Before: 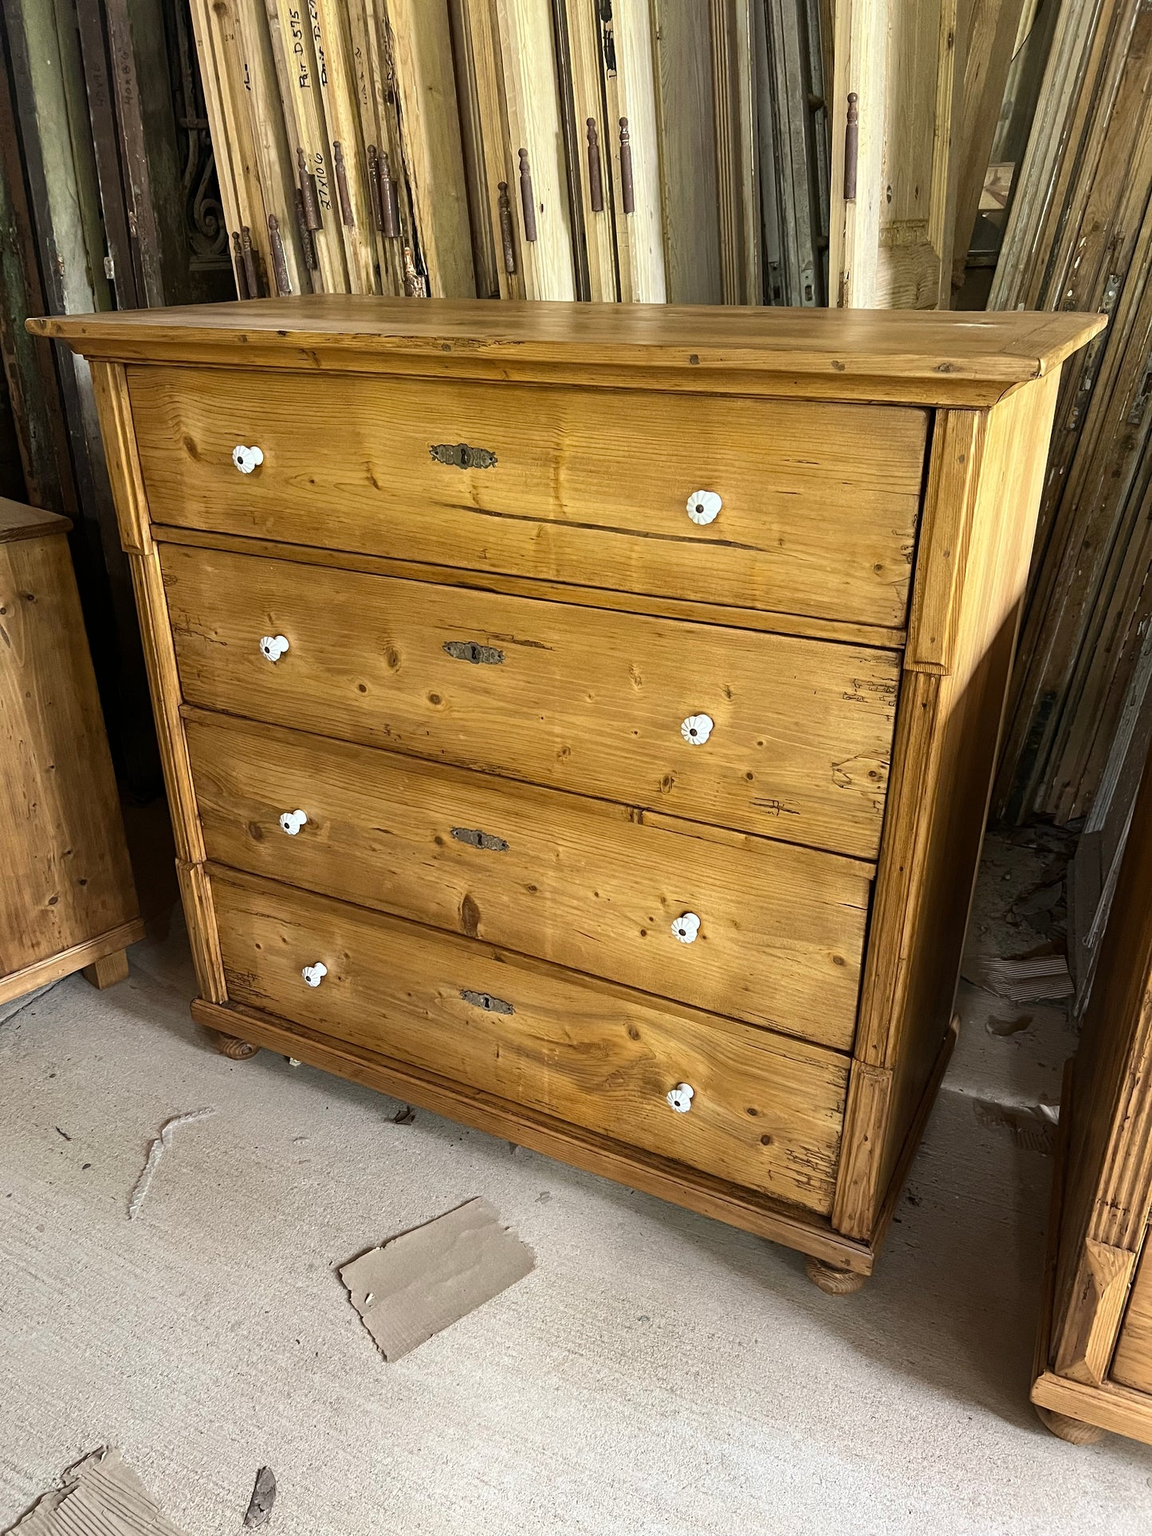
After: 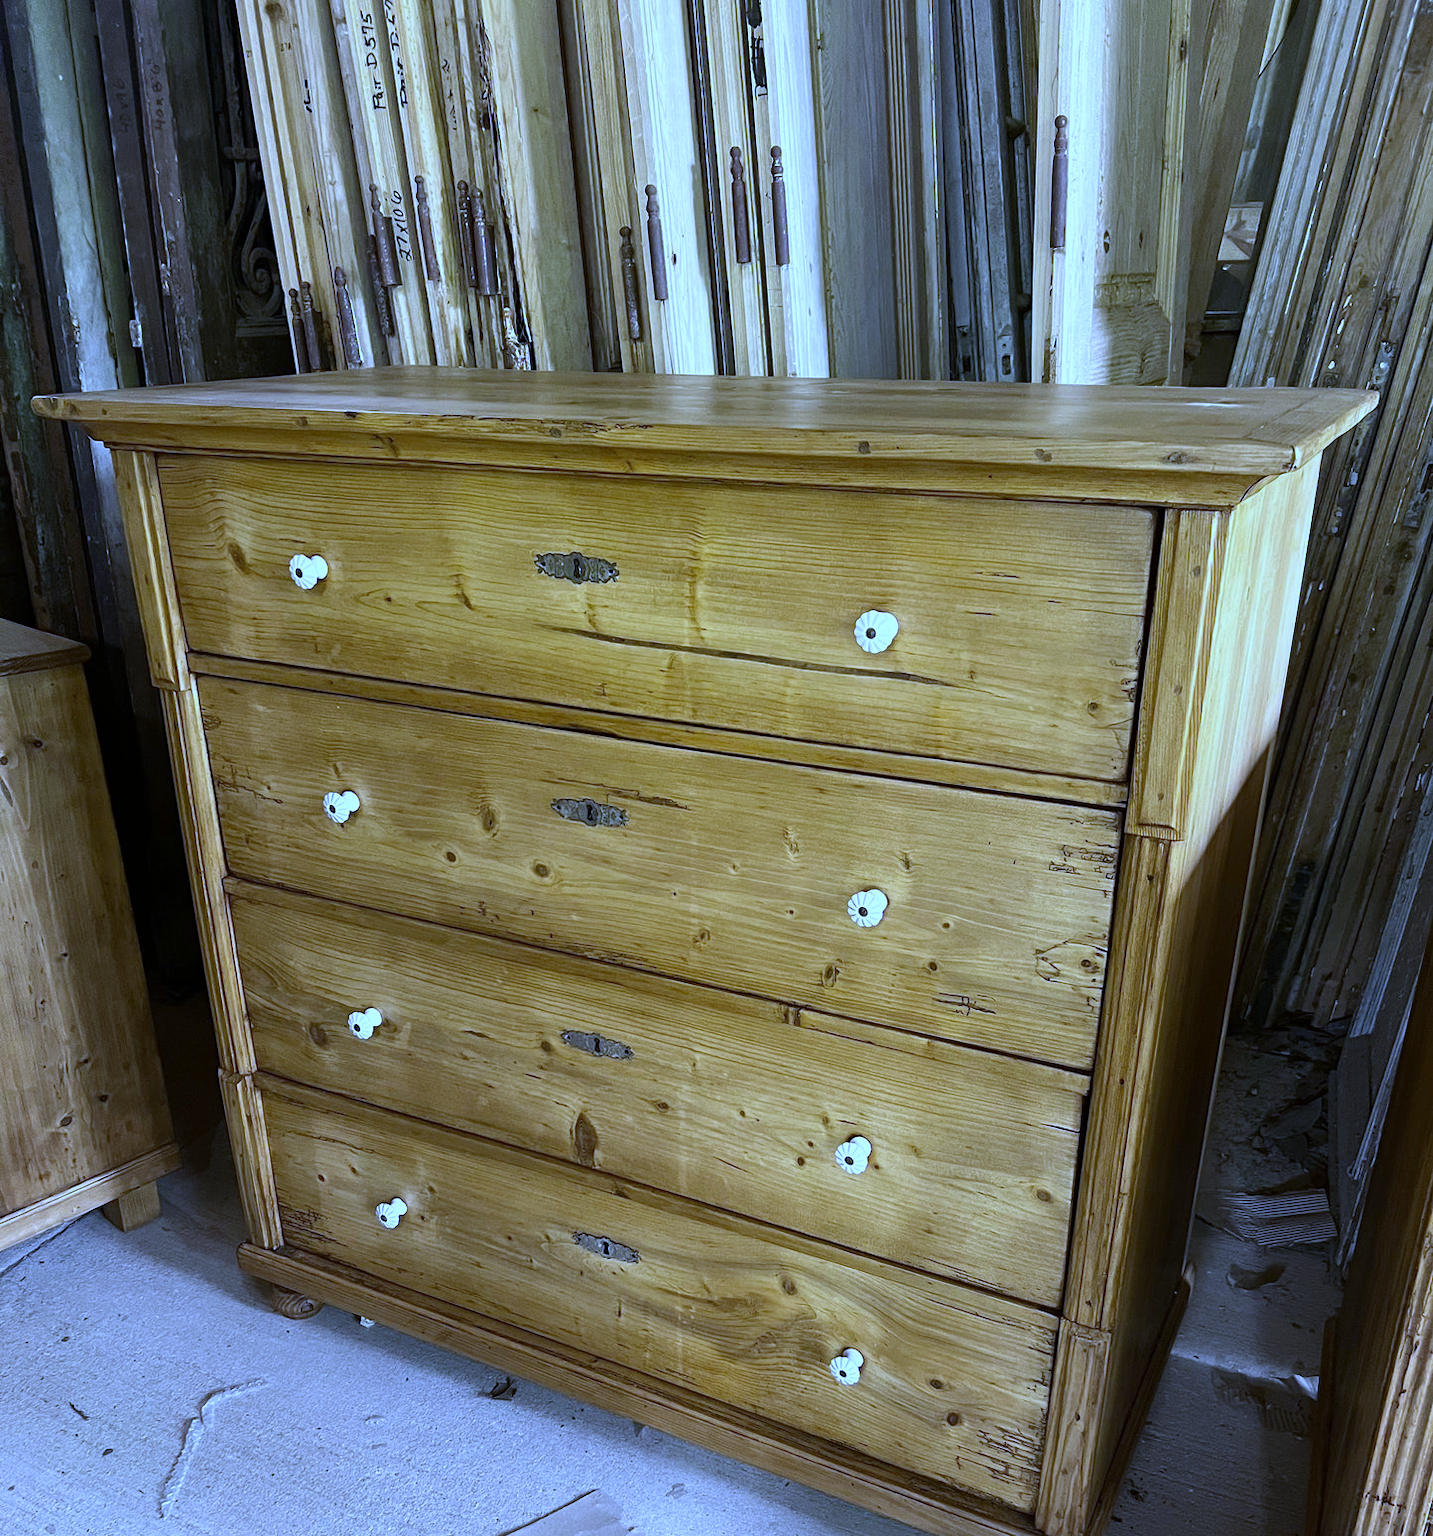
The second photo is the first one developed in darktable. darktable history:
crop: bottom 19.644%
white balance: red 0.766, blue 1.537
